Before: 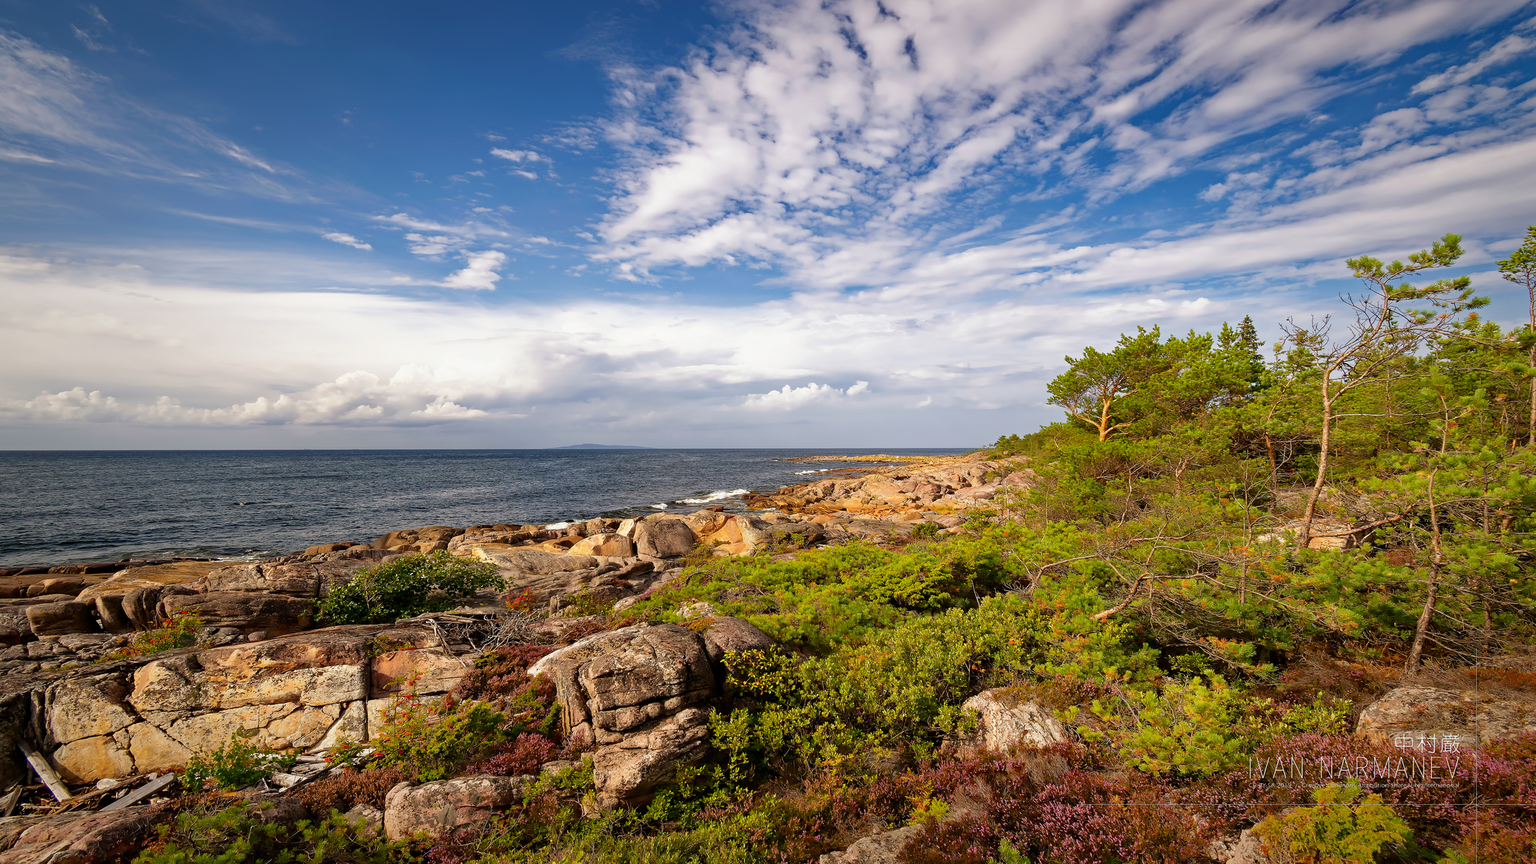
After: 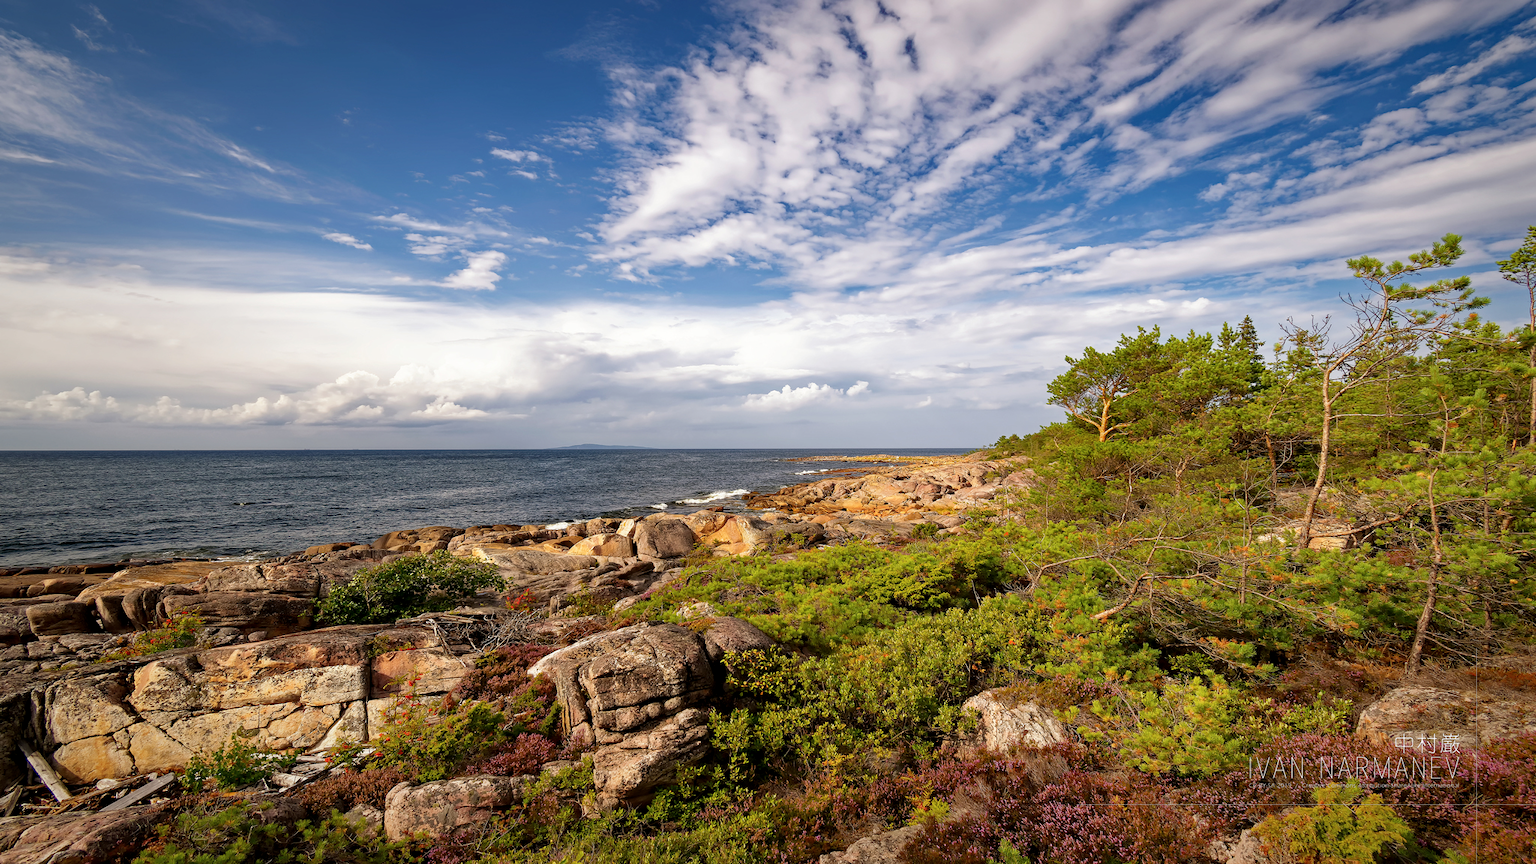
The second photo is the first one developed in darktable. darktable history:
local contrast: highlights 100%, shadows 100%, detail 120%, midtone range 0.2
contrast brightness saturation: saturation -0.04
